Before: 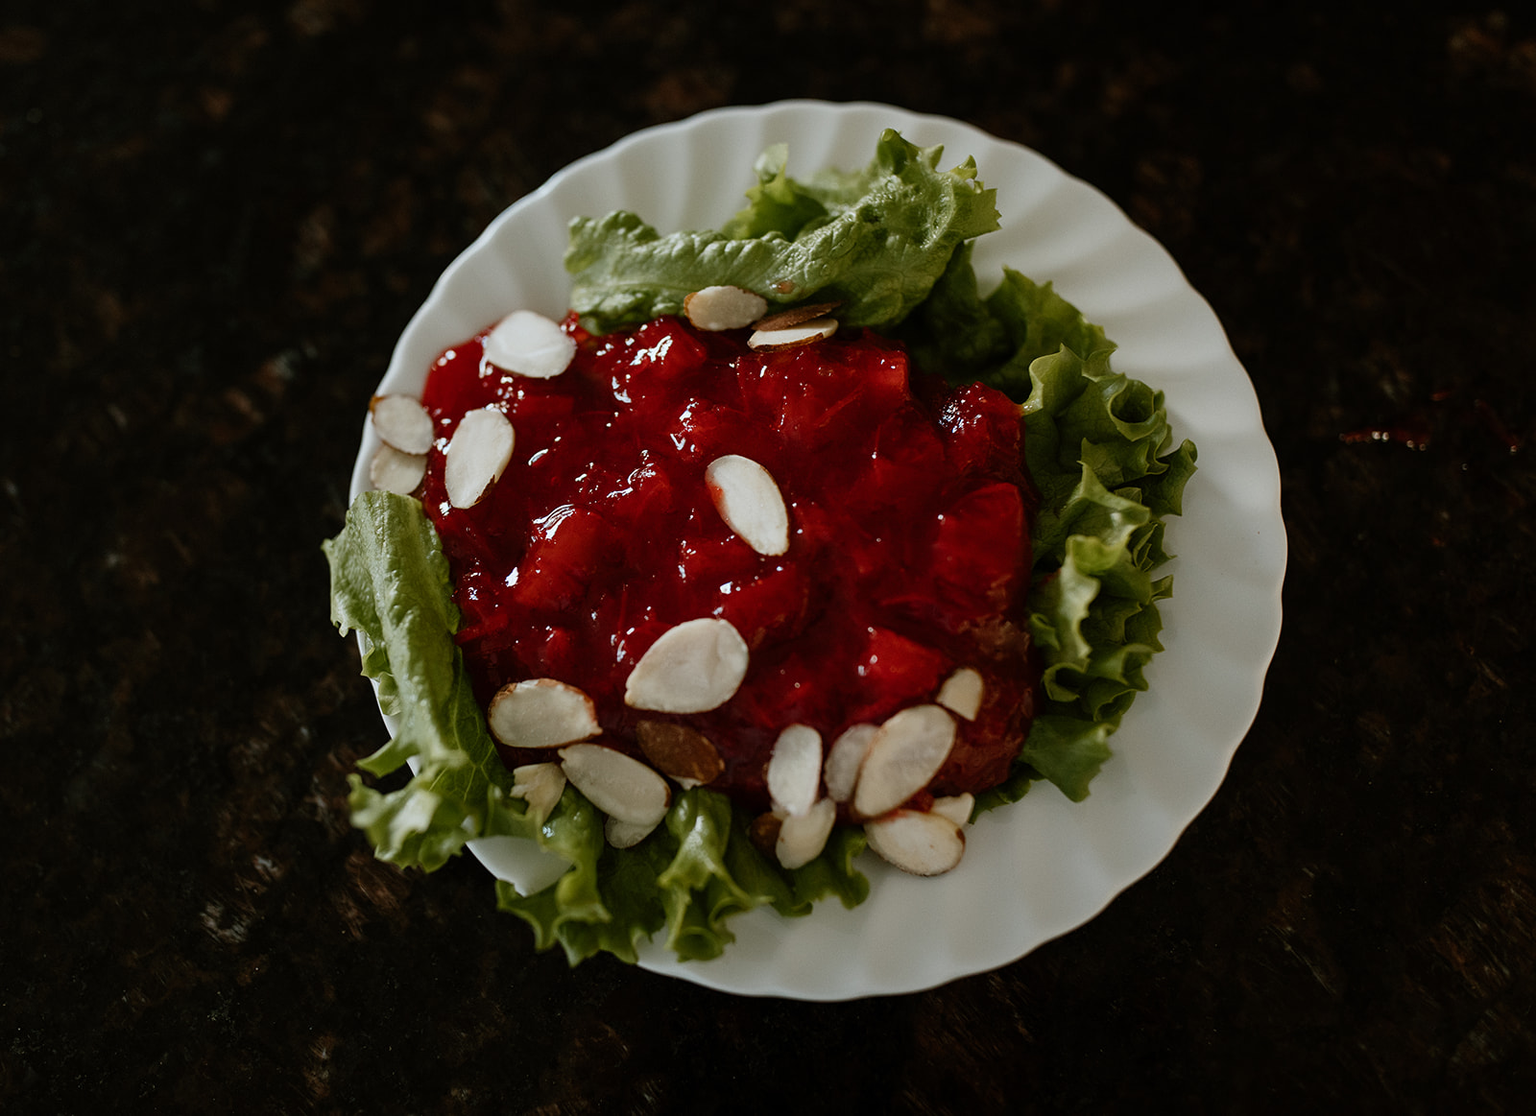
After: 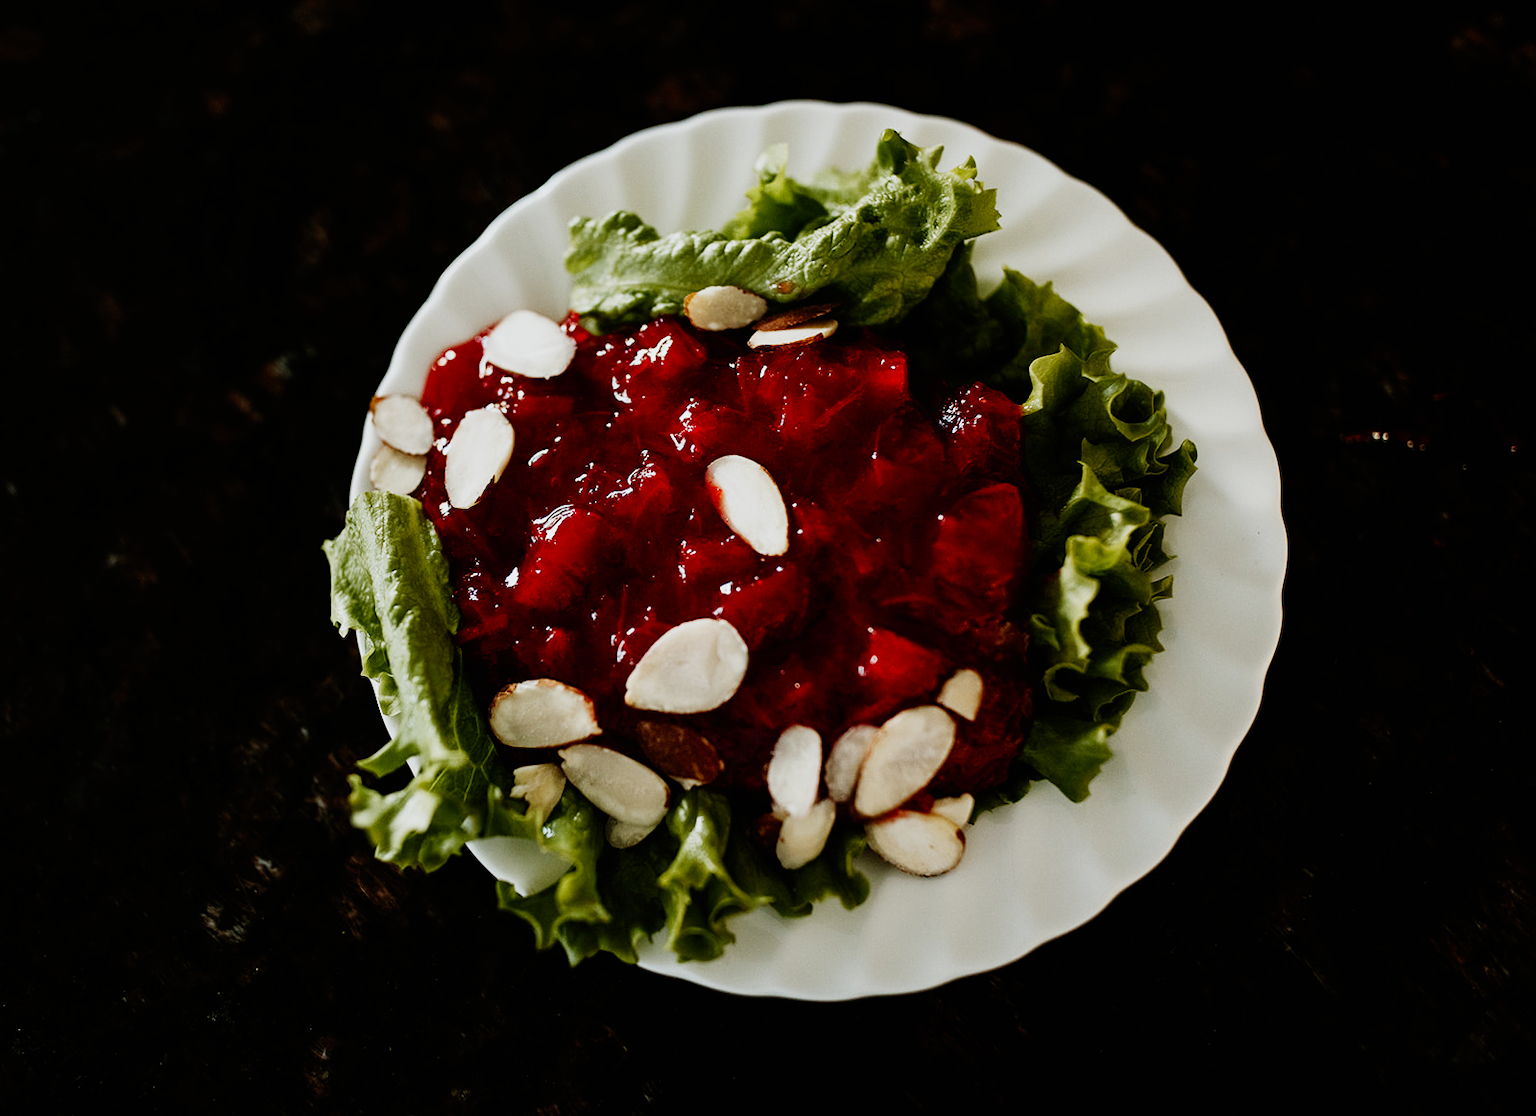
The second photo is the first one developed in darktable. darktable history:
sigmoid: contrast 1.81, skew -0.21, preserve hue 0%, red attenuation 0.1, red rotation 0.035, green attenuation 0.1, green rotation -0.017, blue attenuation 0.15, blue rotation -0.052, base primaries Rec2020
exposure: exposure 0.6 EV, compensate highlight preservation false
